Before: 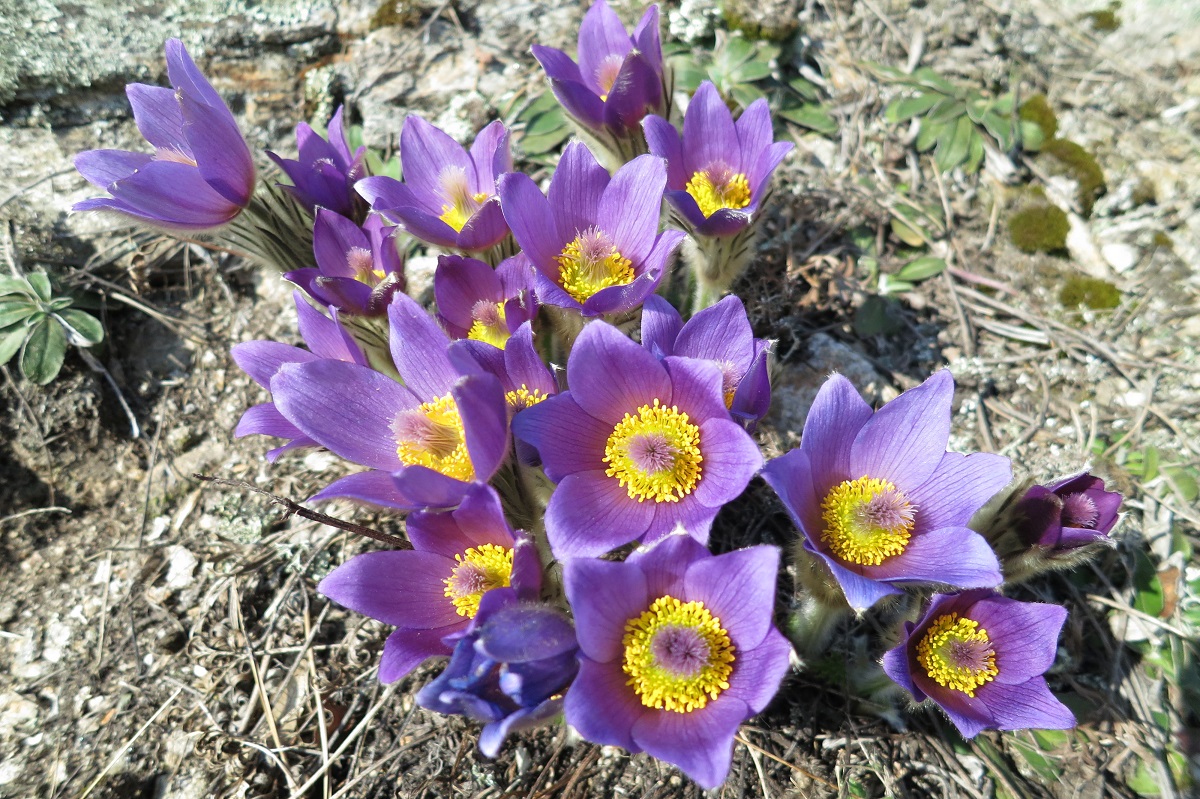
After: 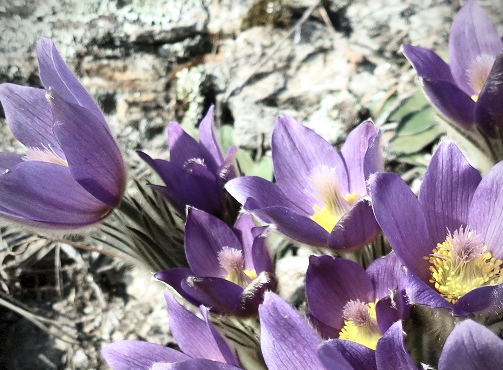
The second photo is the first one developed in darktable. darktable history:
crop and rotate: left 10.817%, top 0.062%, right 47.194%, bottom 53.626%
levels: mode automatic, black 0.023%, white 99.97%, levels [0.062, 0.494, 0.925]
exposure: exposure 0.131 EV, compensate highlight preservation false
contrast brightness saturation: contrast 0.25, saturation -0.31
vignetting: dithering 8-bit output, unbound false
